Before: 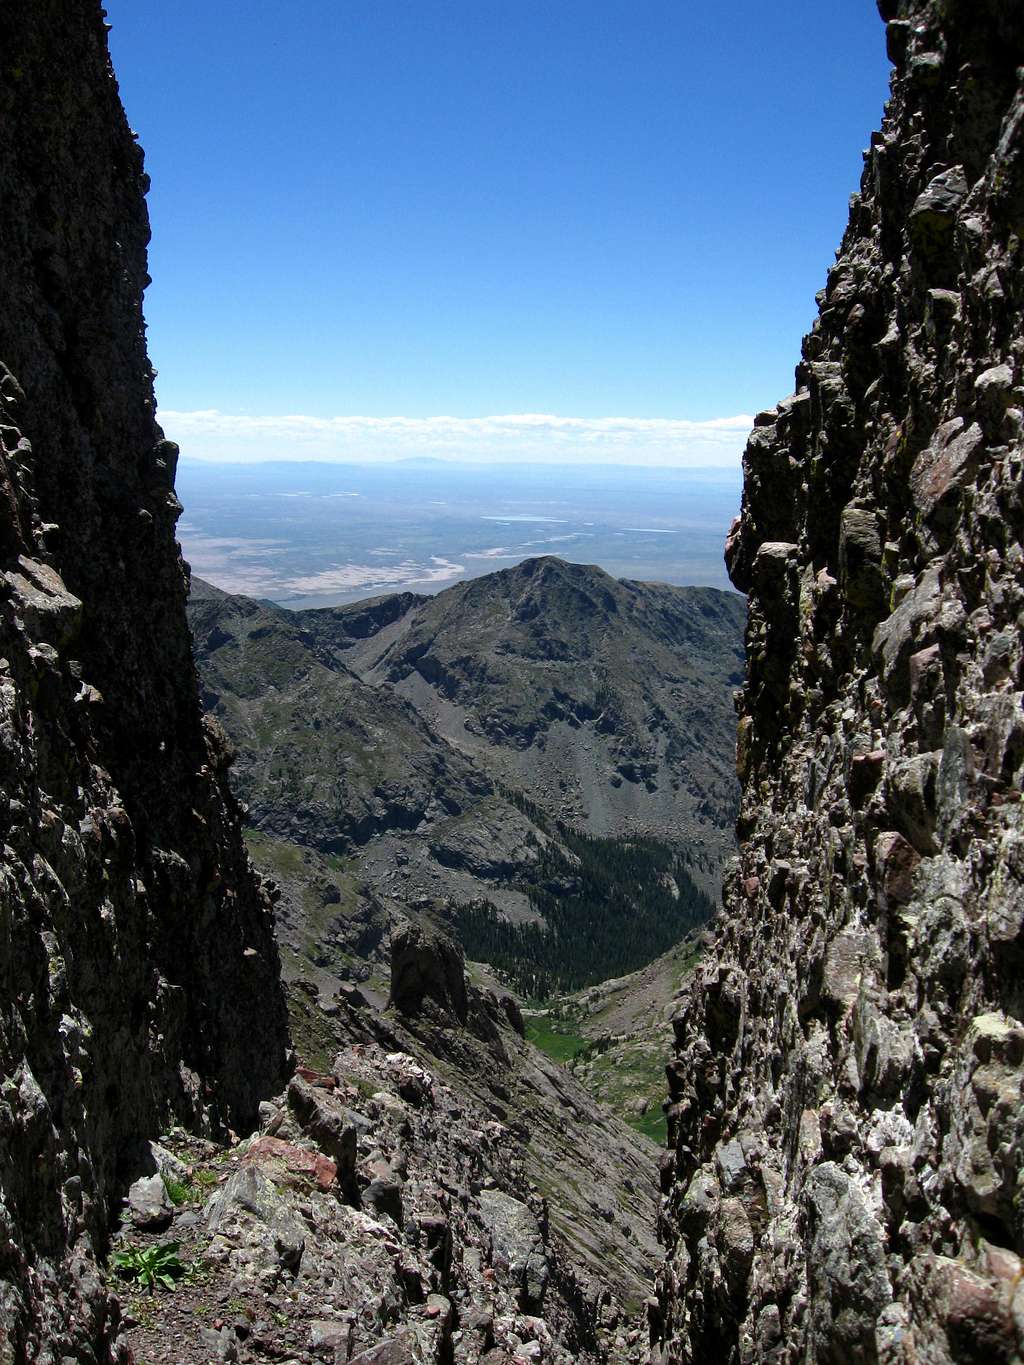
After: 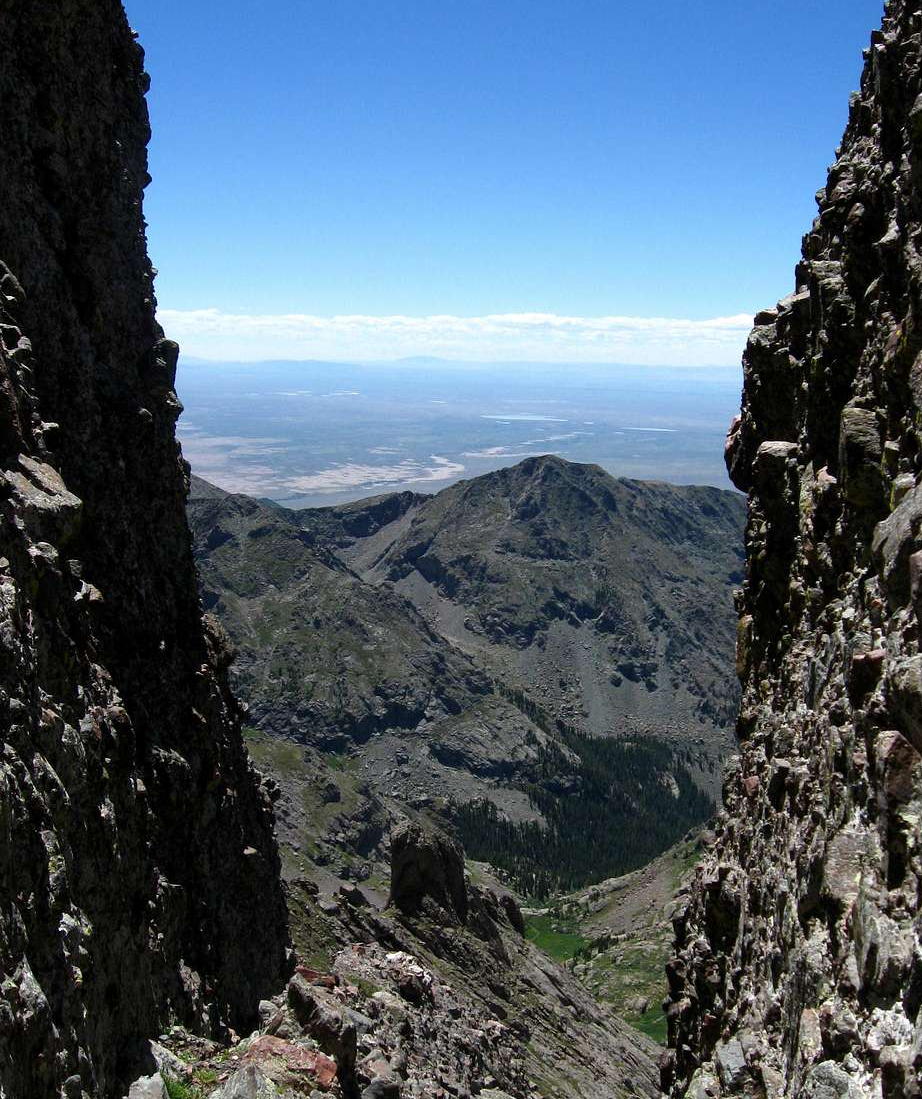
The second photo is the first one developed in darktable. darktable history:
crop: top 7.469%, right 9.903%, bottom 11.982%
